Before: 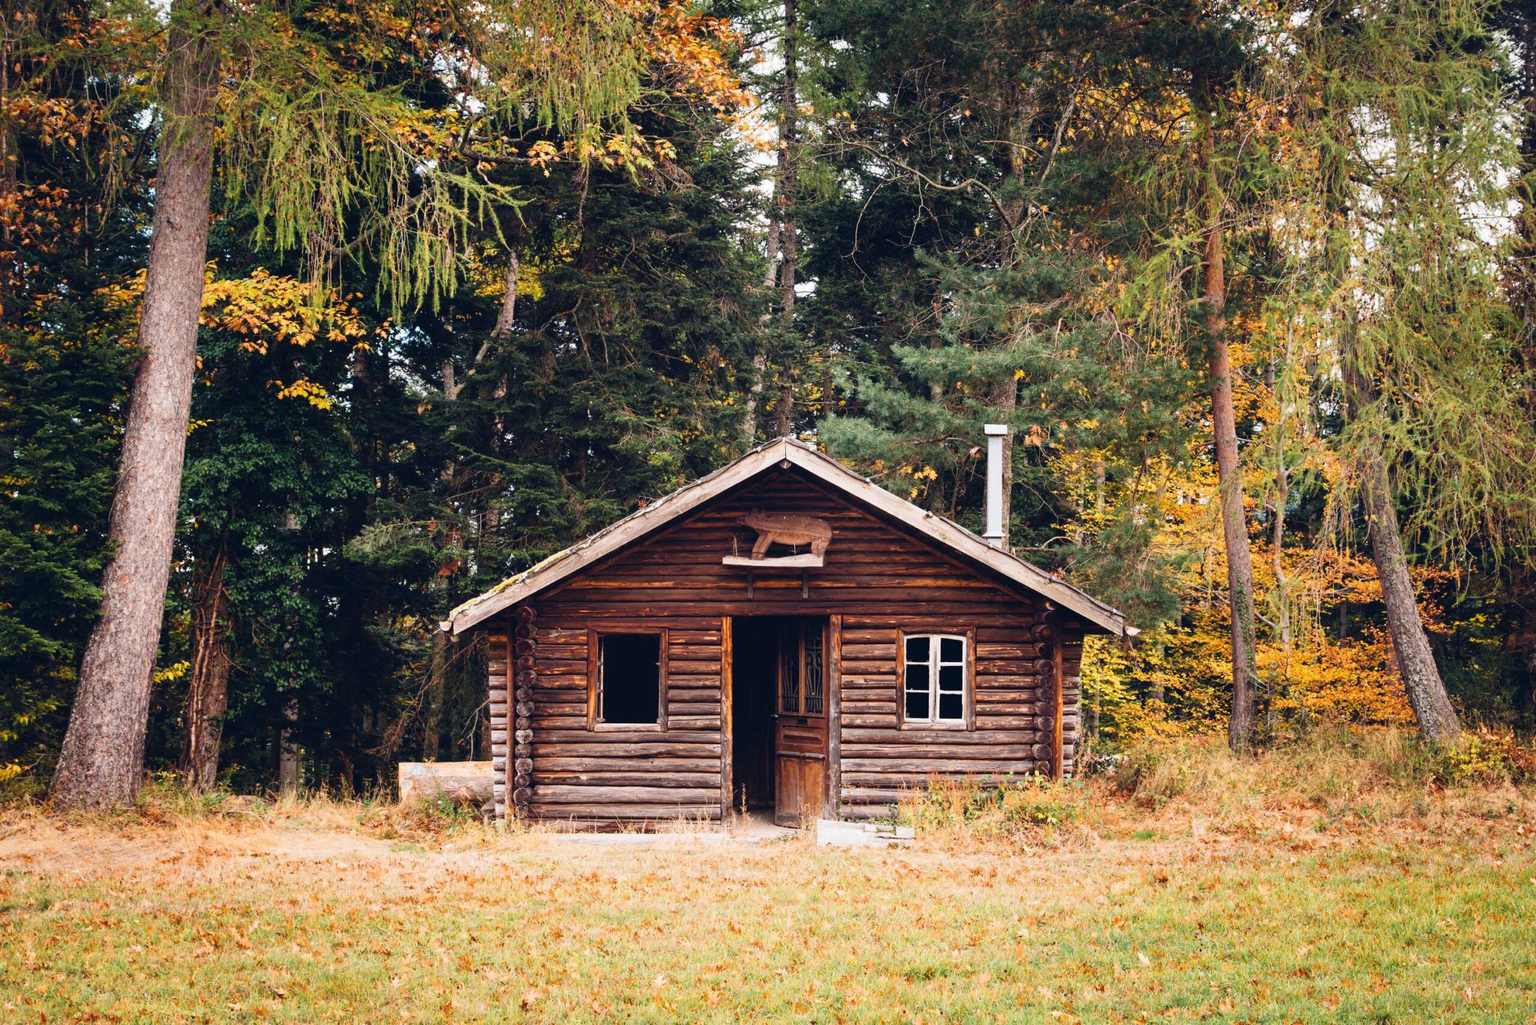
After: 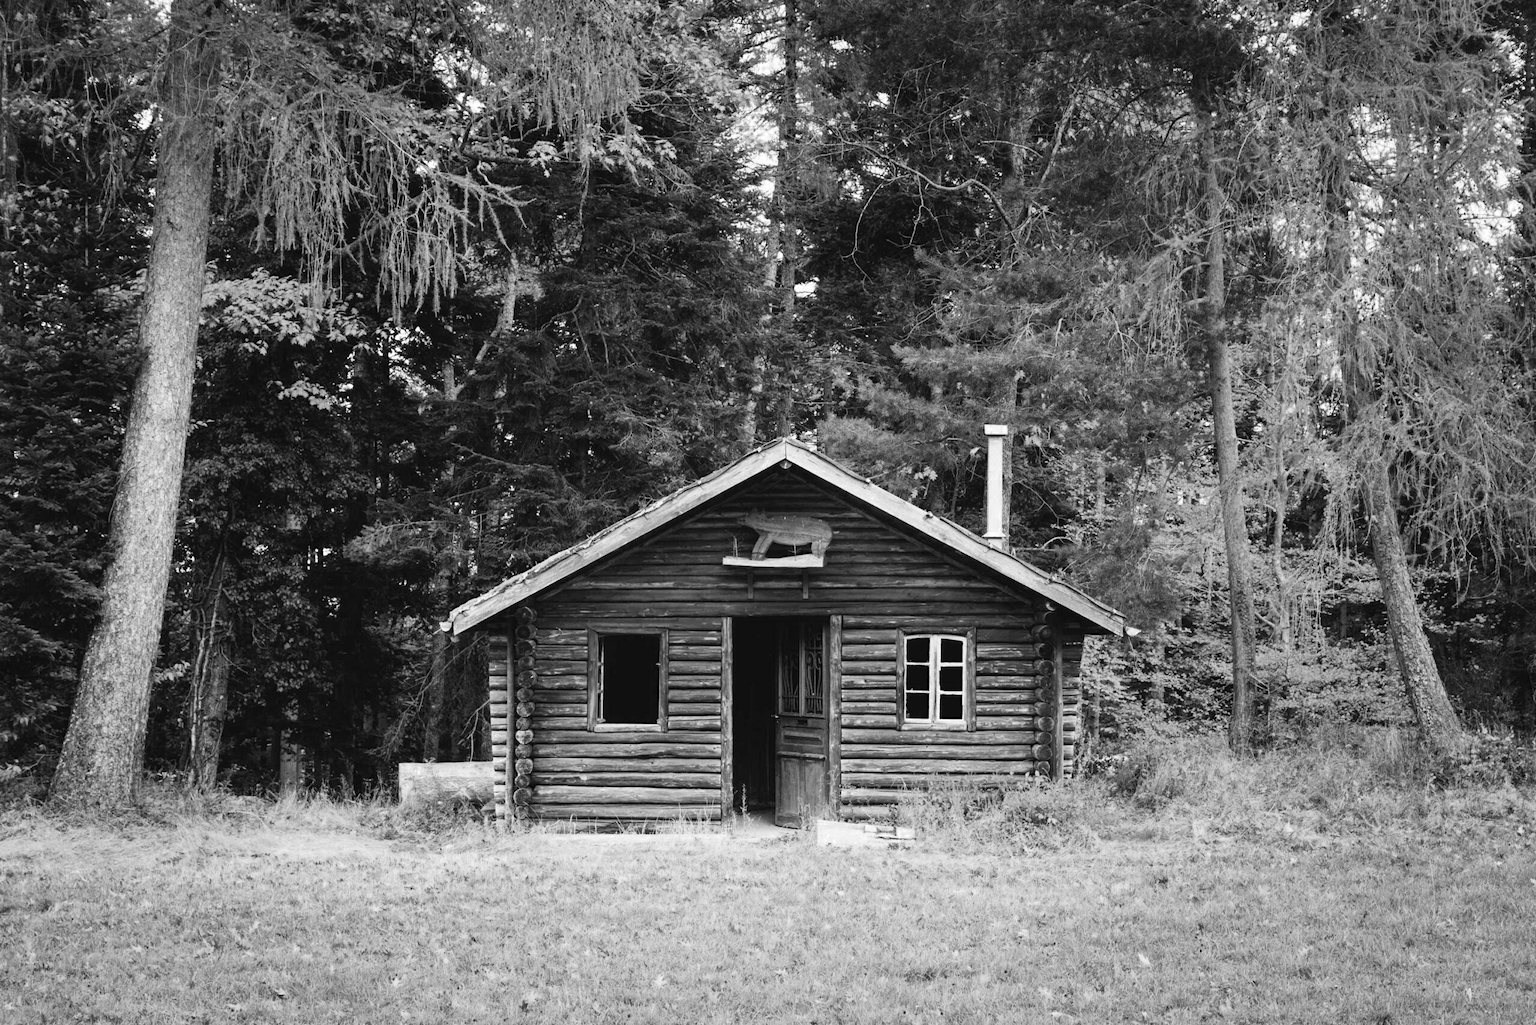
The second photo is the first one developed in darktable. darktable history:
tone equalizer: luminance estimator HSV value / RGB max
color zones: curves: ch0 [(0, 0.613) (0.01, 0.613) (0.245, 0.448) (0.498, 0.529) (0.642, 0.665) (0.879, 0.777) (0.99, 0.613)]; ch1 [(0, 0) (0.143, 0) (0.286, 0) (0.429, 0) (0.571, 0) (0.714, 0) (0.857, 0)]
